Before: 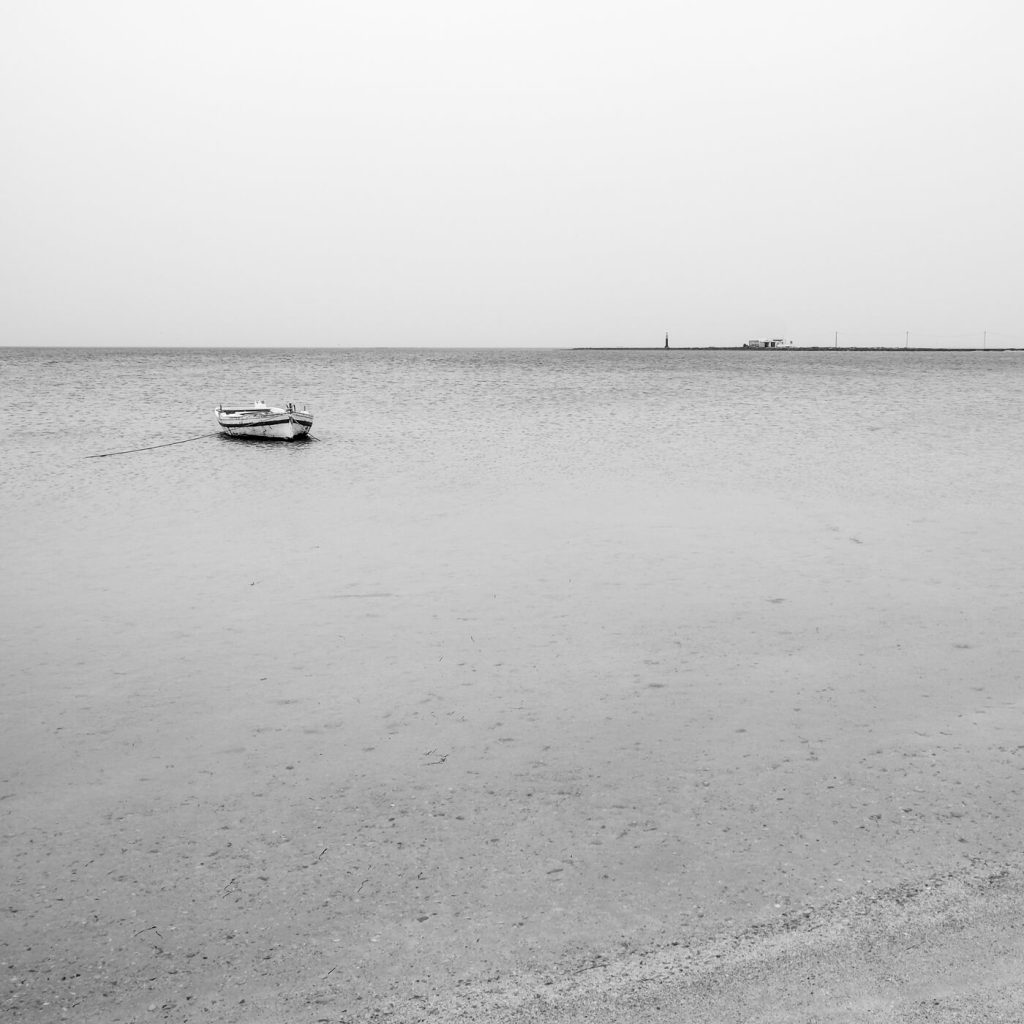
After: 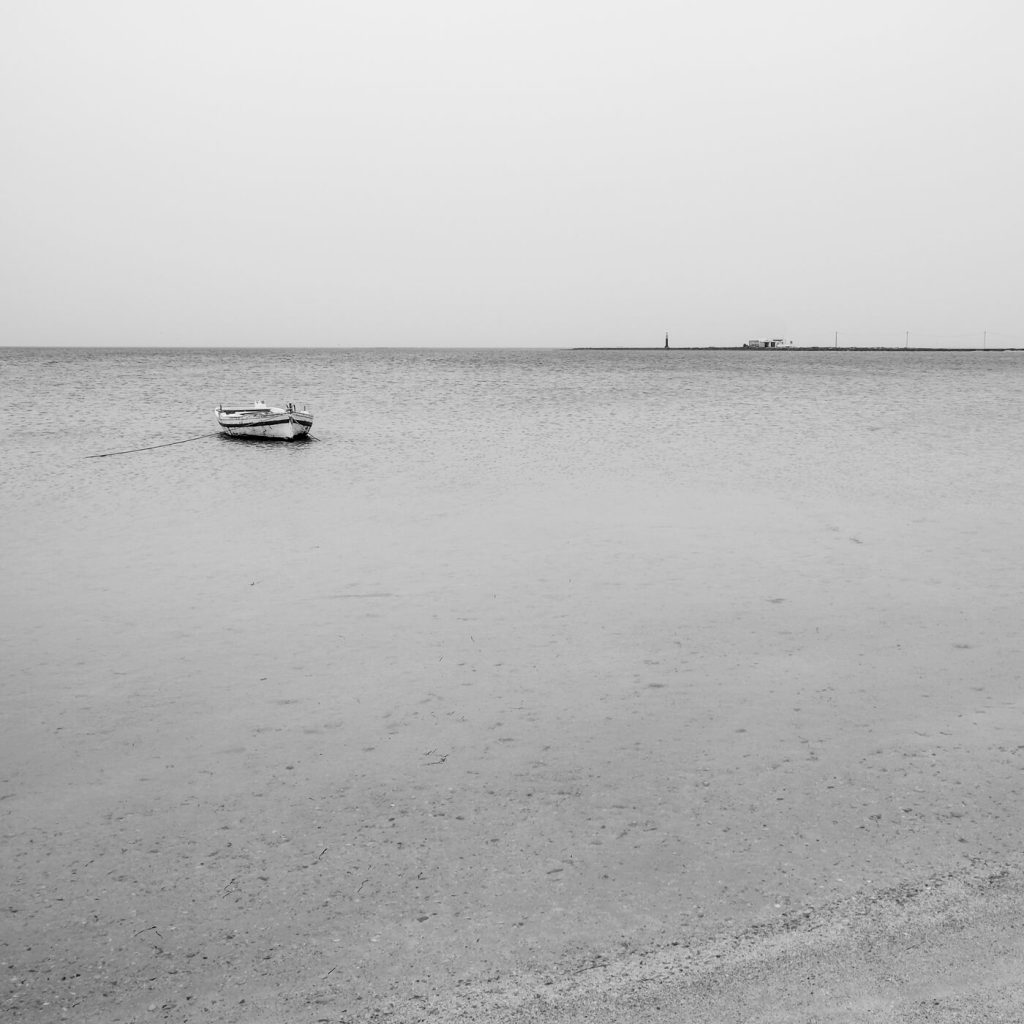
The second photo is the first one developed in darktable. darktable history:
velvia: on, module defaults
exposure: exposure -0.15 EV, compensate highlight preservation false
